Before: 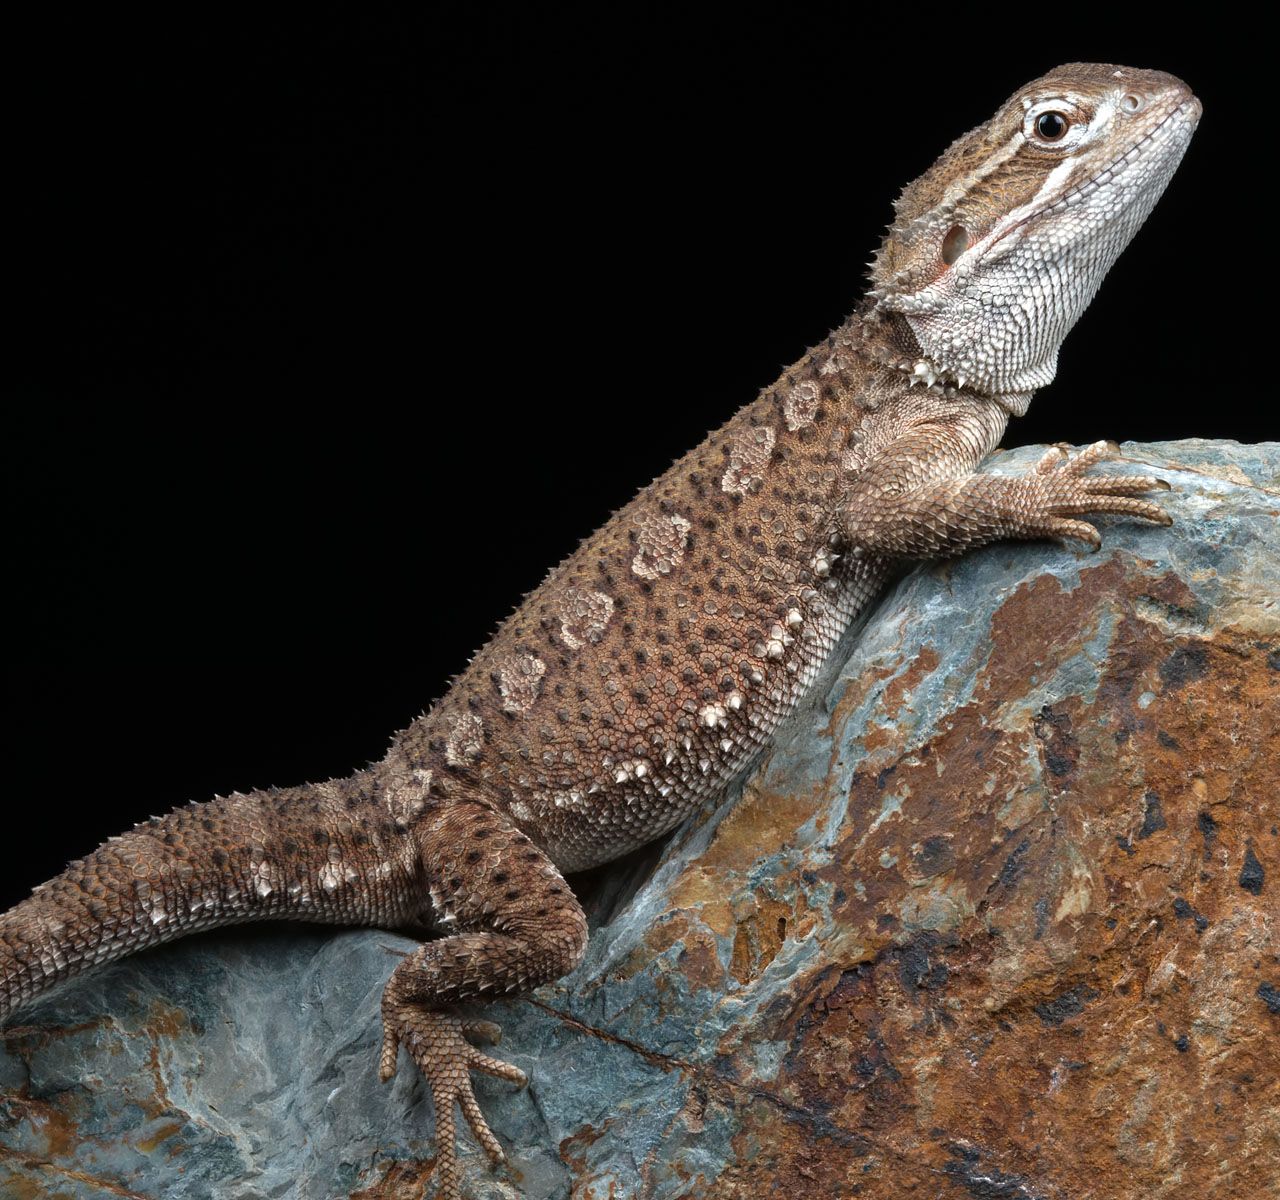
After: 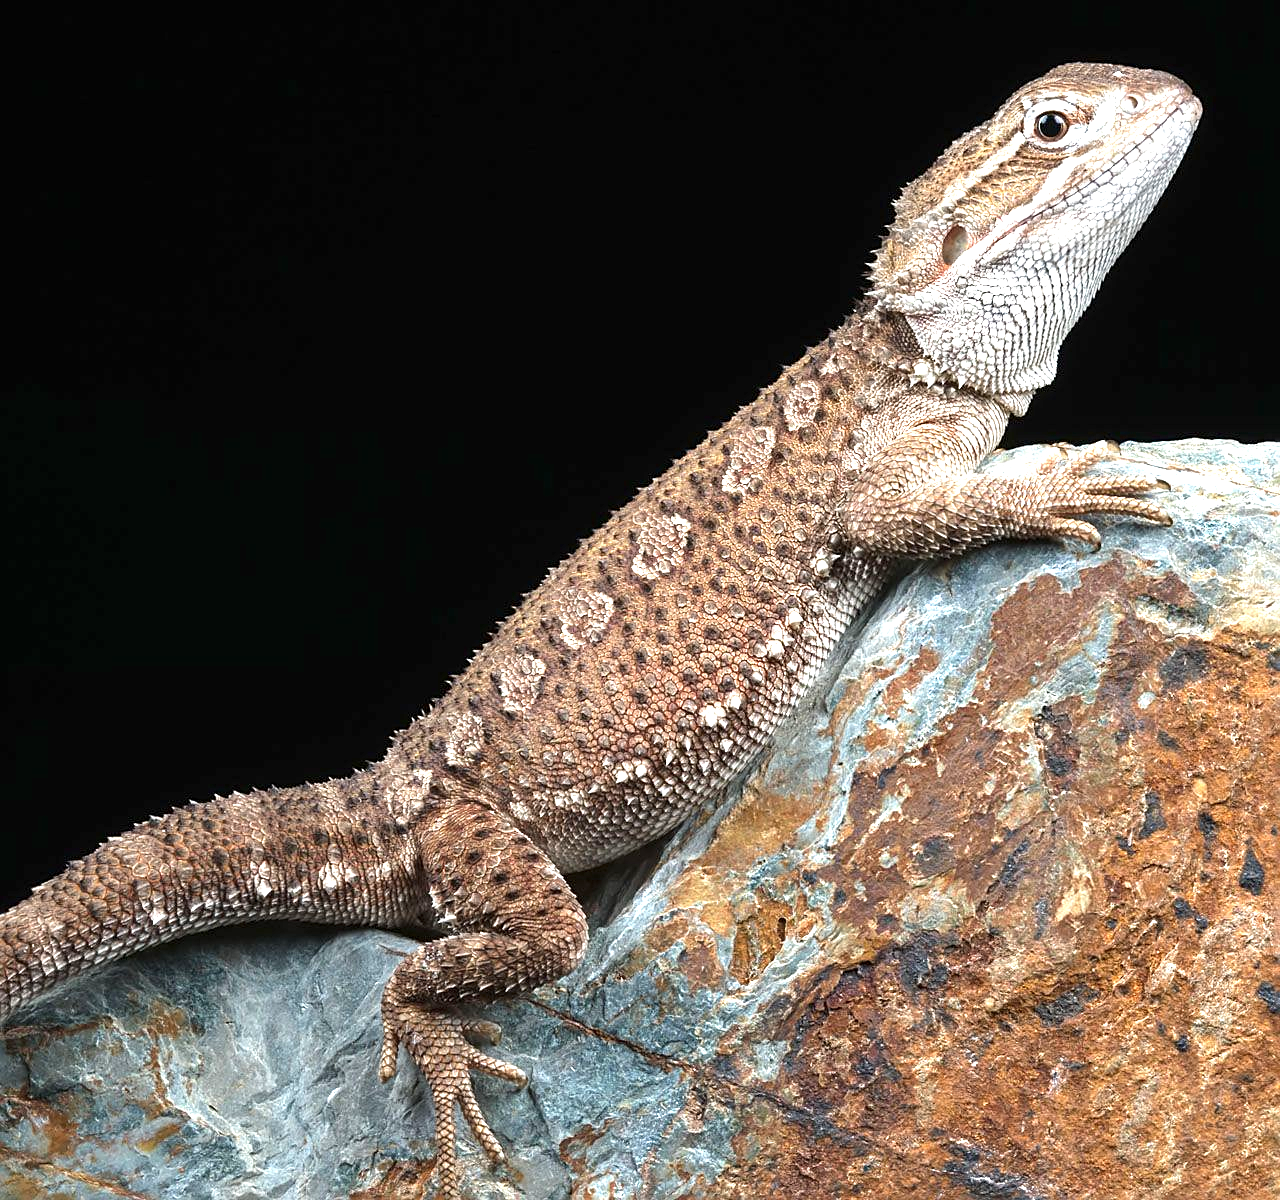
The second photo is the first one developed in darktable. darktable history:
exposure: black level correction 0, exposure 1.199 EV, compensate exposure bias true, compensate highlight preservation false
sharpen: on, module defaults
